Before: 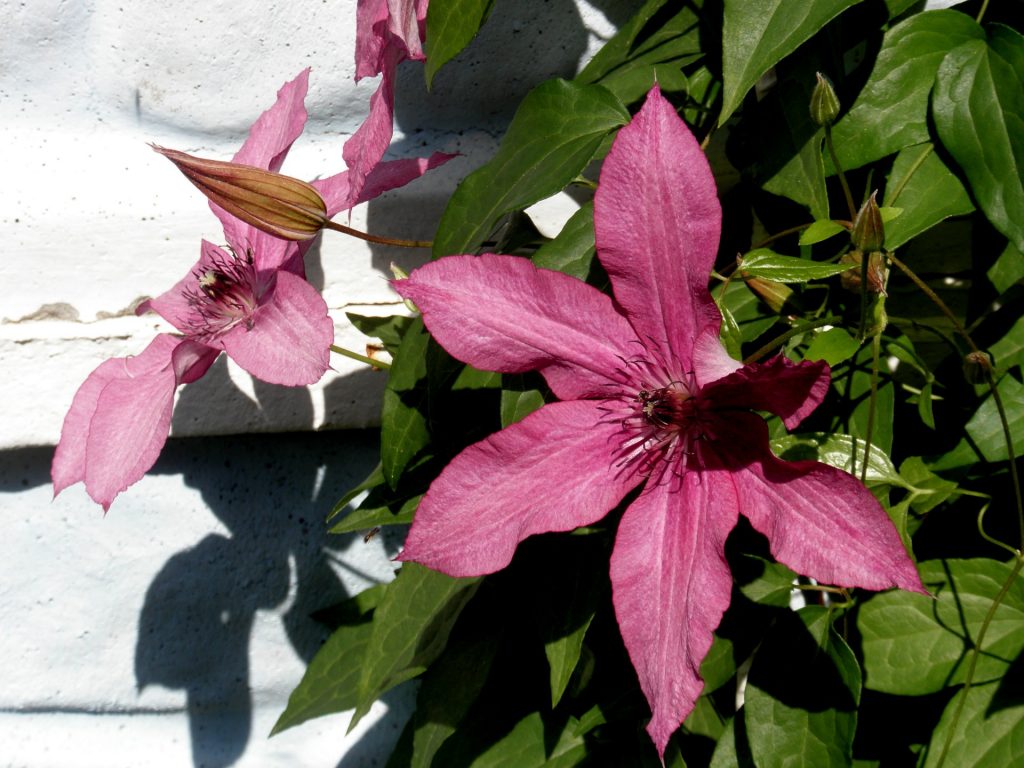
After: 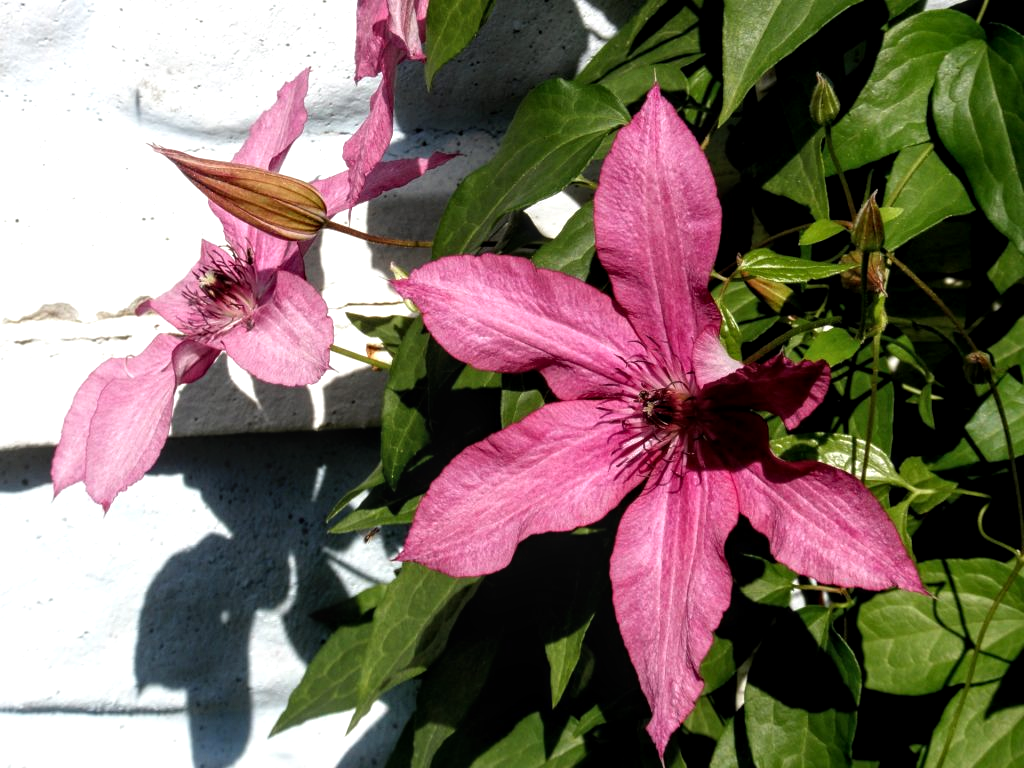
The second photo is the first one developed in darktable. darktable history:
local contrast: on, module defaults
tone equalizer: -8 EV -0.438 EV, -7 EV -0.42 EV, -6 EV -0.335 EV, -5 EV -0.206 EV, -3 EV 0.222 EV, -2 EV 0.341 EV, -1 EV 0.375 EV, +0 EV 0.422 EV
